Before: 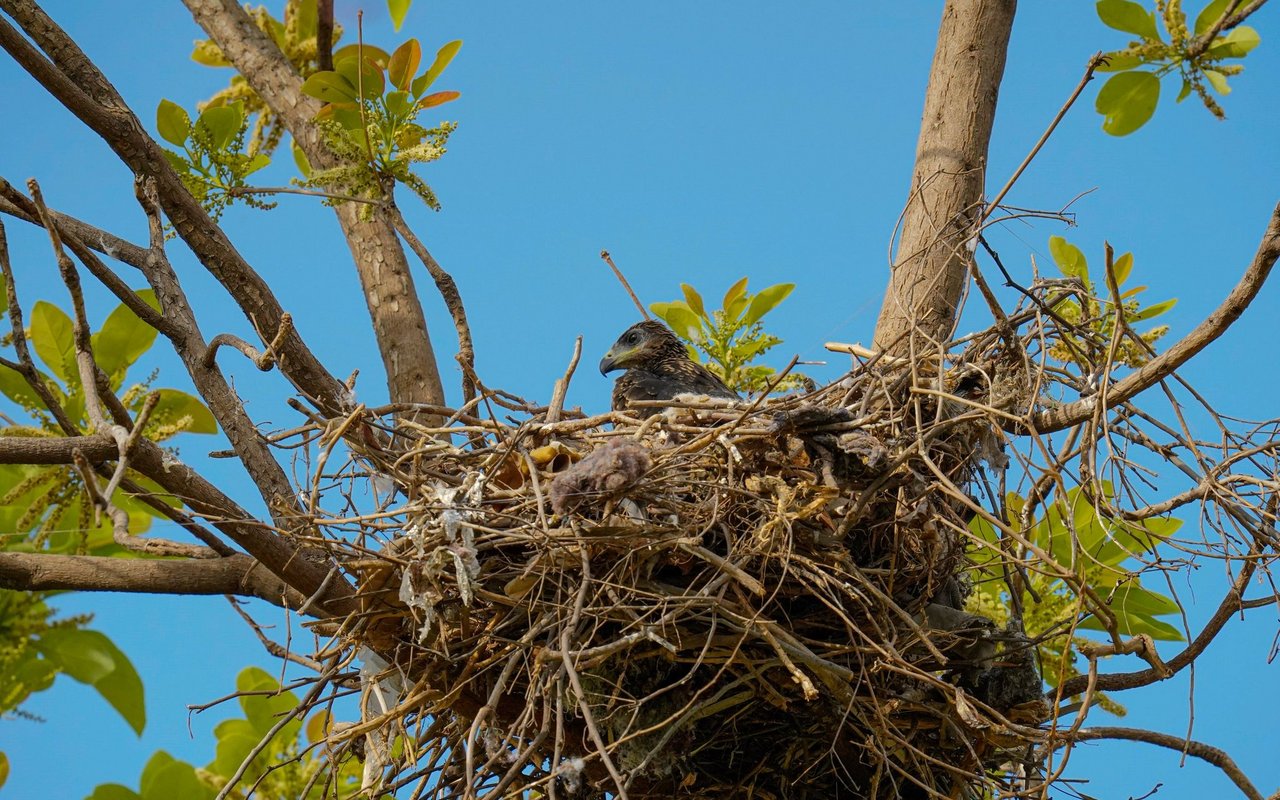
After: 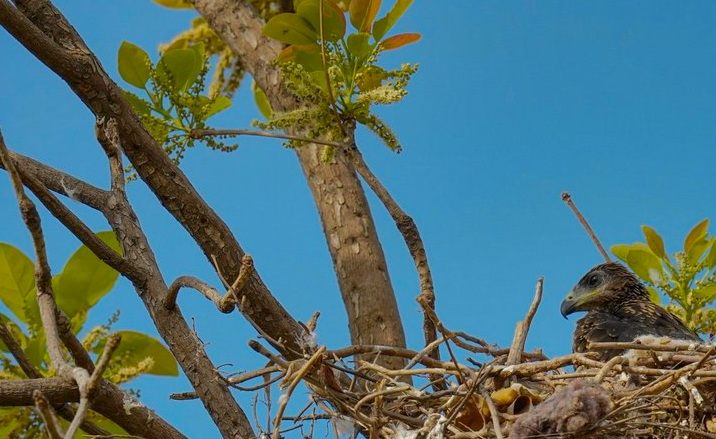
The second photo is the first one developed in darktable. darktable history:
crop and rotate: left 3.069%, top 7.401%, right 40.976%, bottom 37.724%
shadows and highlights: shadows 79.65, white point adjustment -9.12, highlights -61.26, soften with gaussian
